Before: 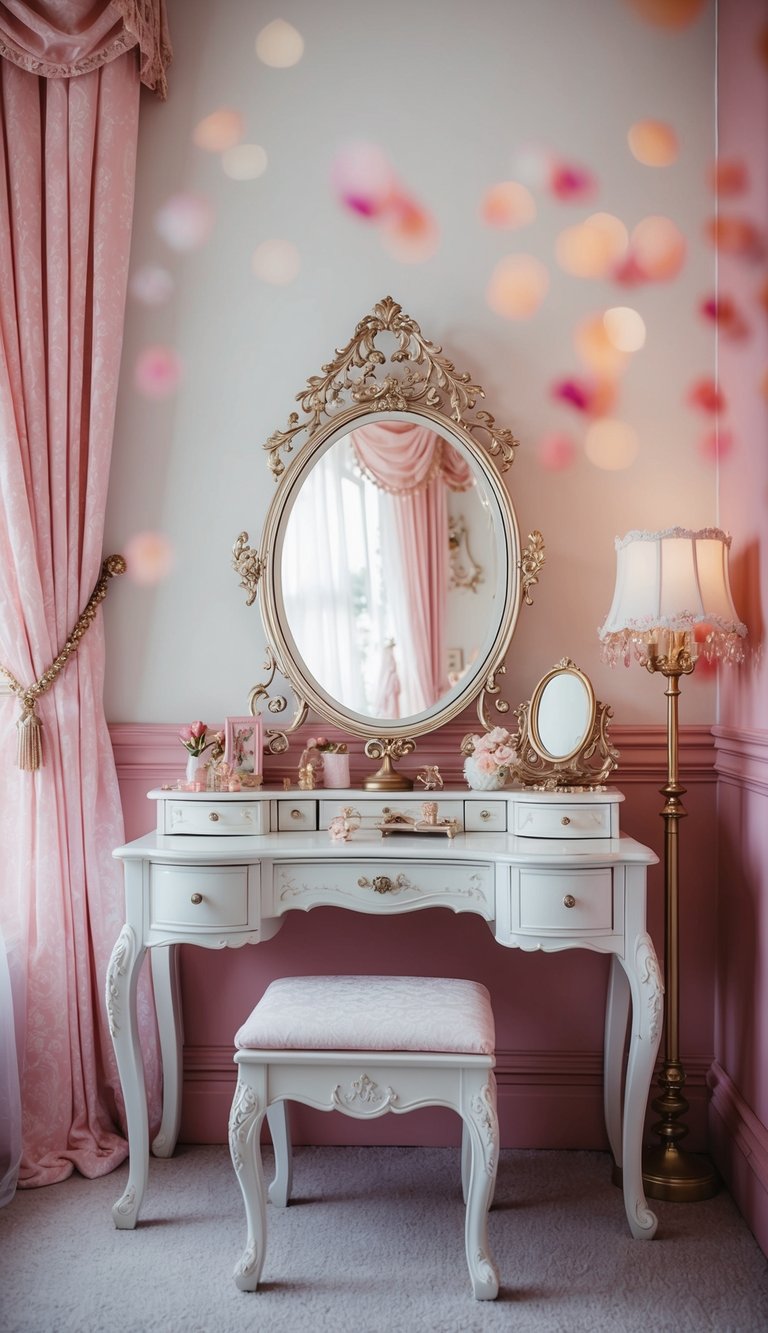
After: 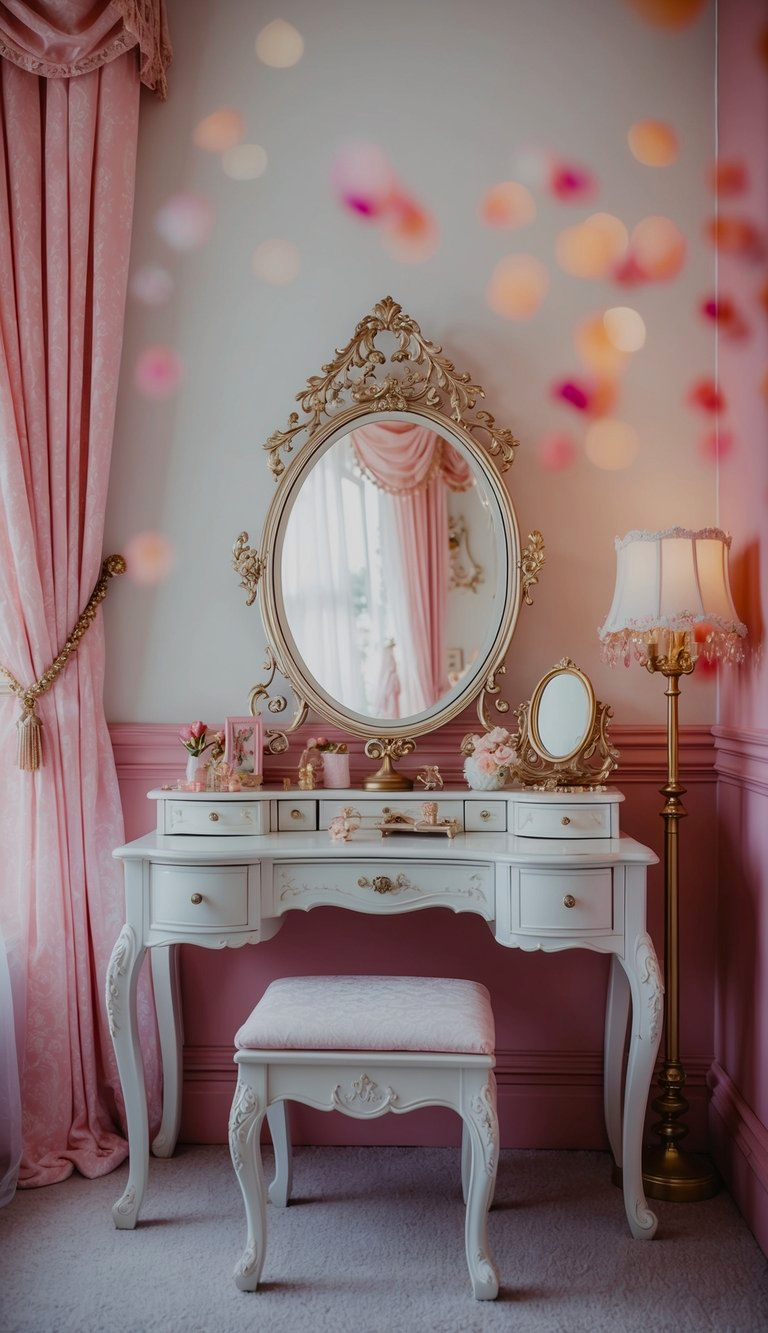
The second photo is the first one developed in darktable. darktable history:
color balance rgb: perceptual saturation grading › global saturation 30.058%
exposure: exposure -0.491 EV, compensate highlight preservation false
